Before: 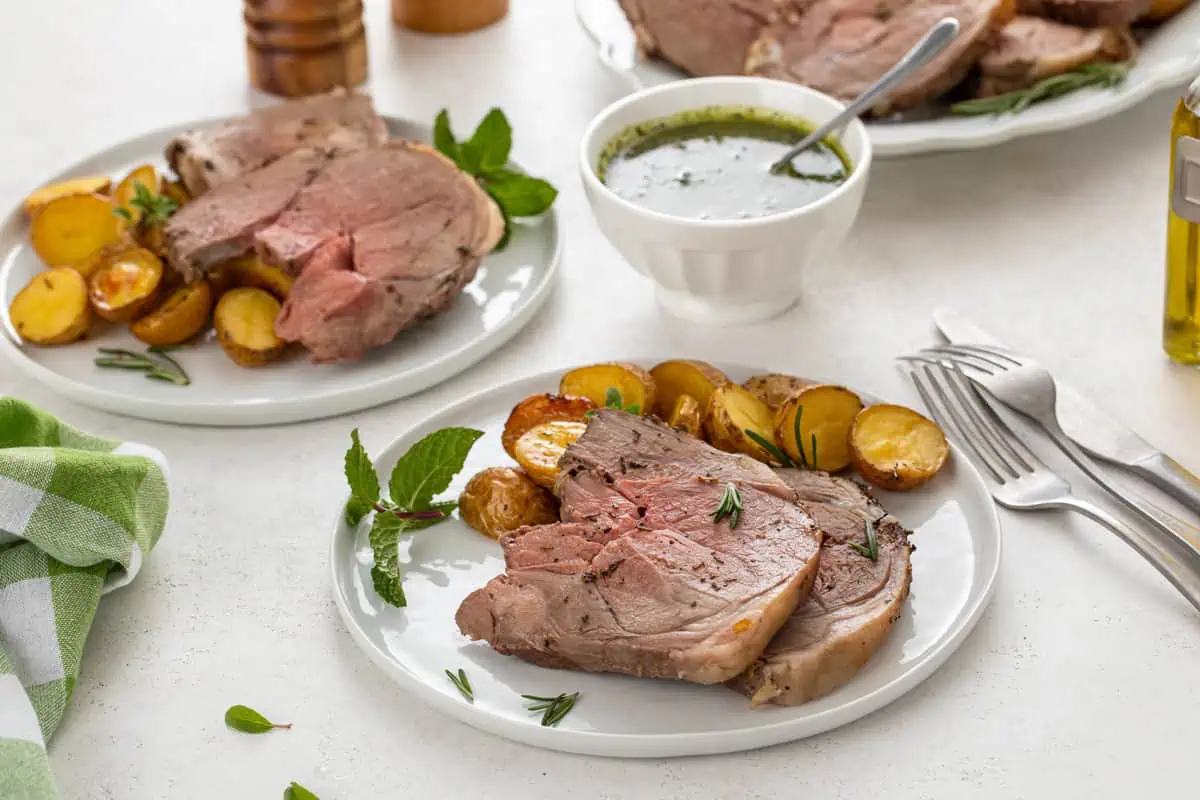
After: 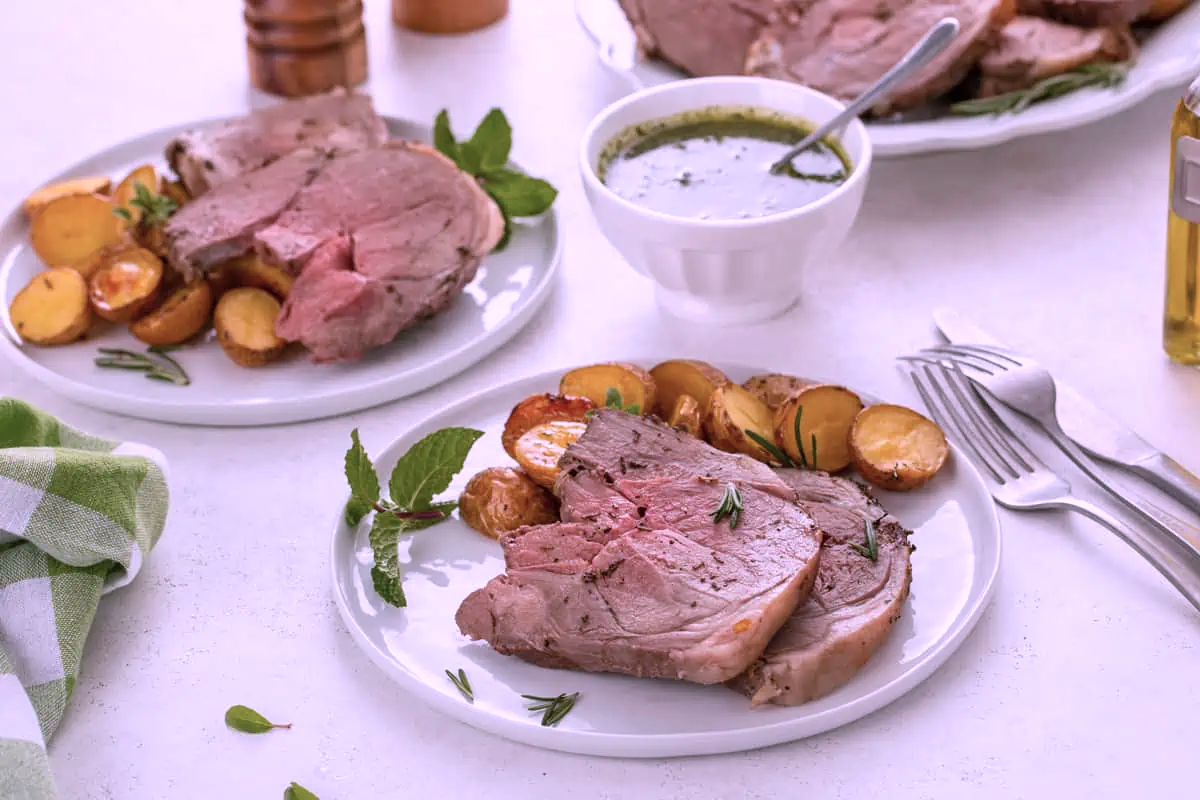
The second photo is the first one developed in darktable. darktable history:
contrast brightness saturation: saturation -0.05
color correction: highlights a* 15.17, highlights b* -24.74
